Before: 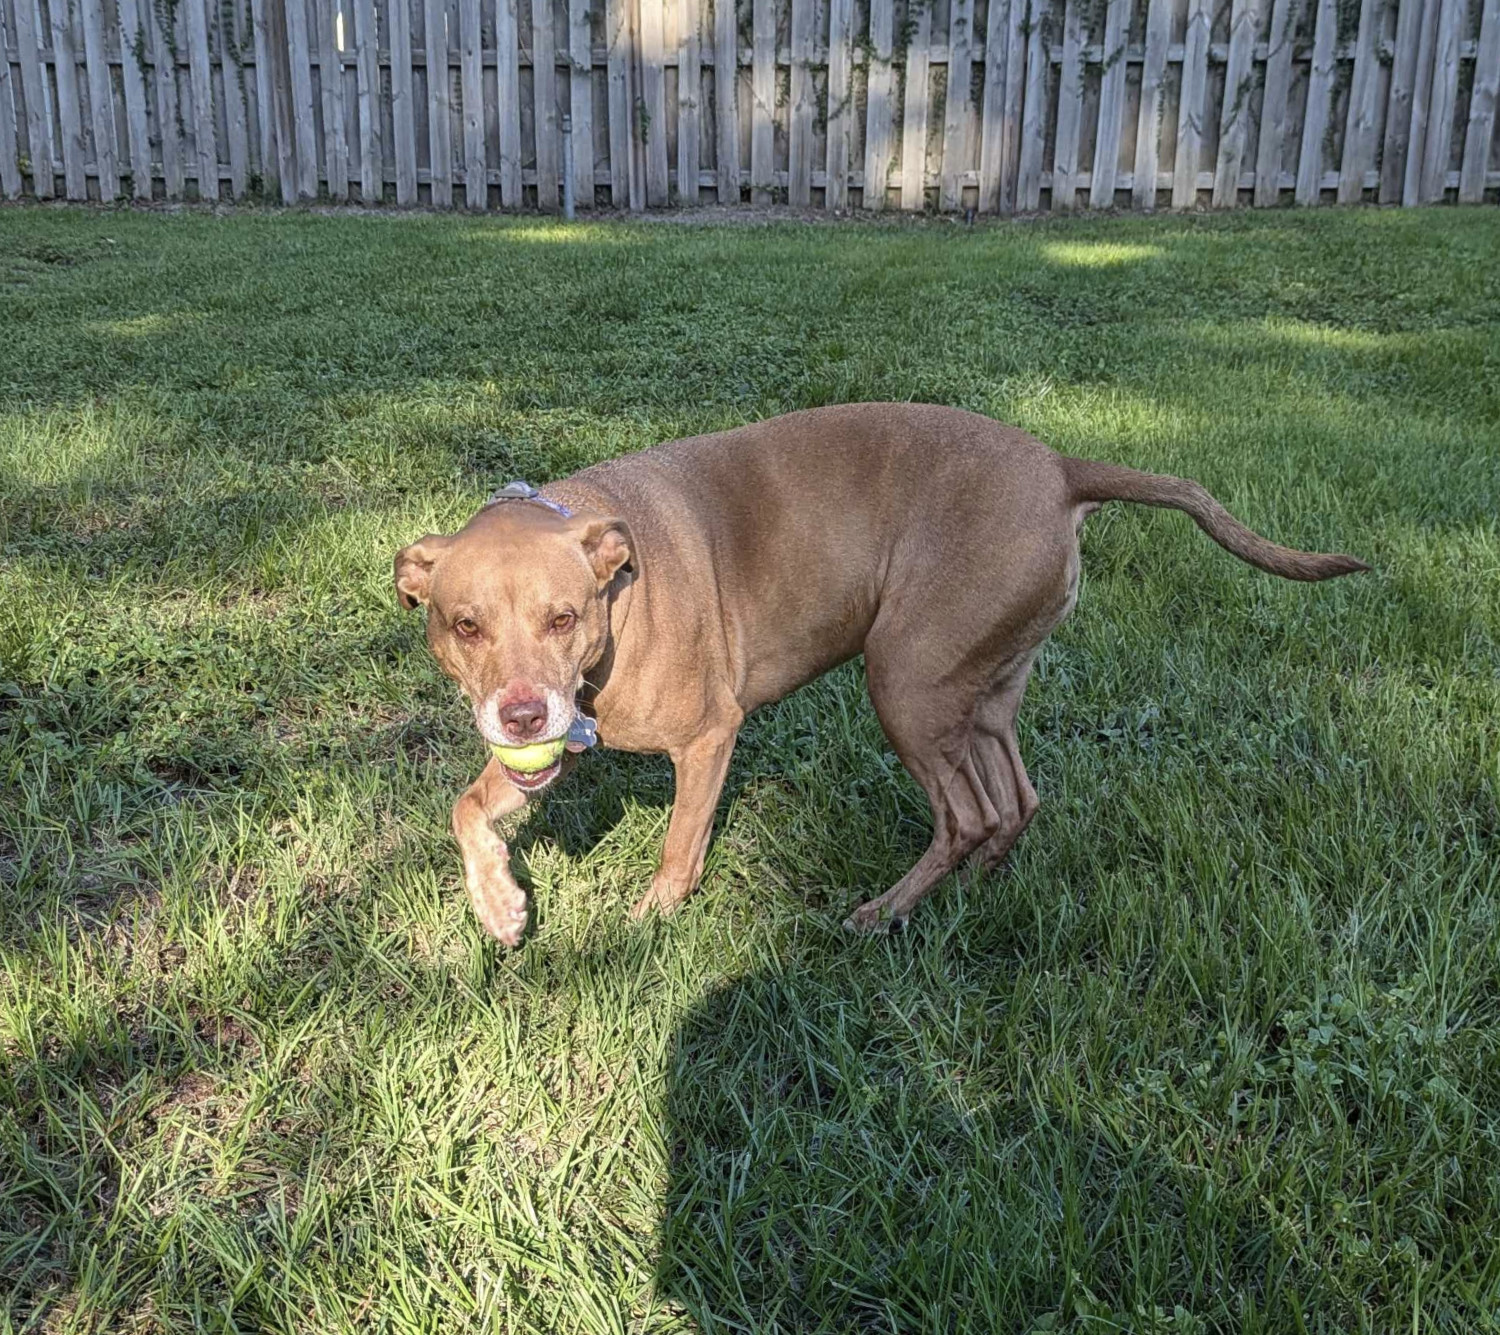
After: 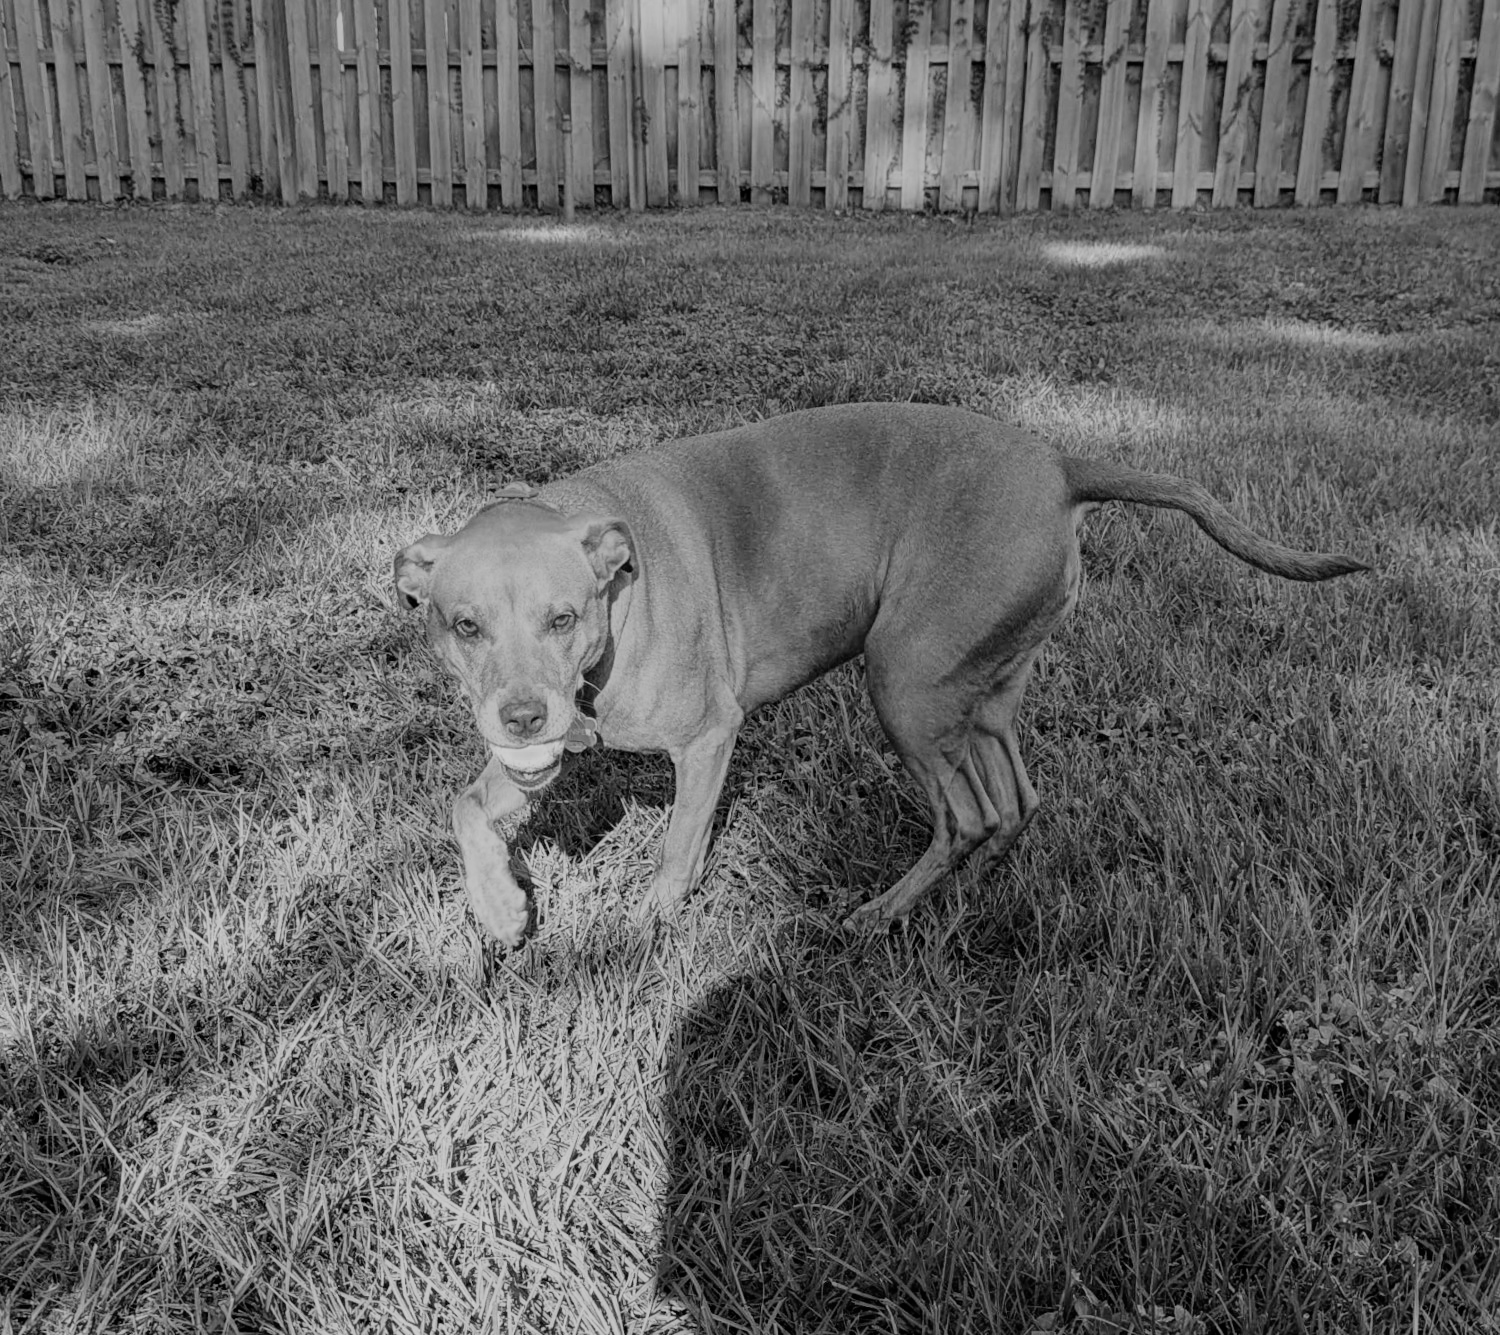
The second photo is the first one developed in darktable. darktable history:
monochrome: on, module defaults
filmic rgb: black relative exposure -7.65 EV, white relative exposure 4.56 EV, hardness 3.61, contrast 1.05
white balance: red 0.766, blue 1.537
